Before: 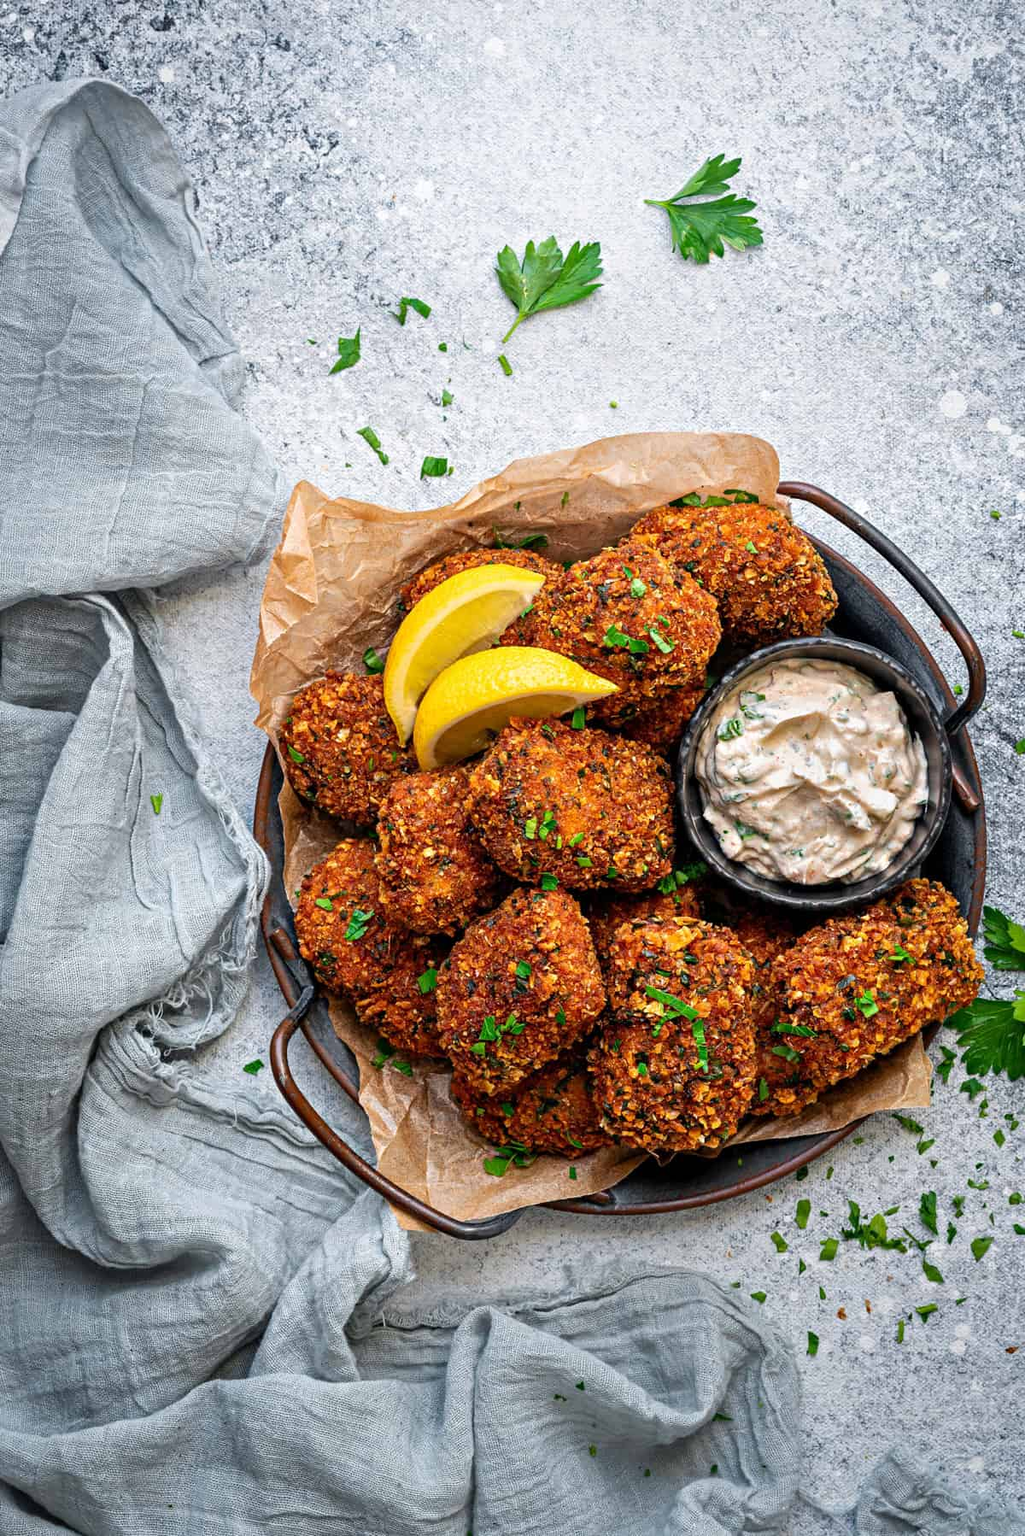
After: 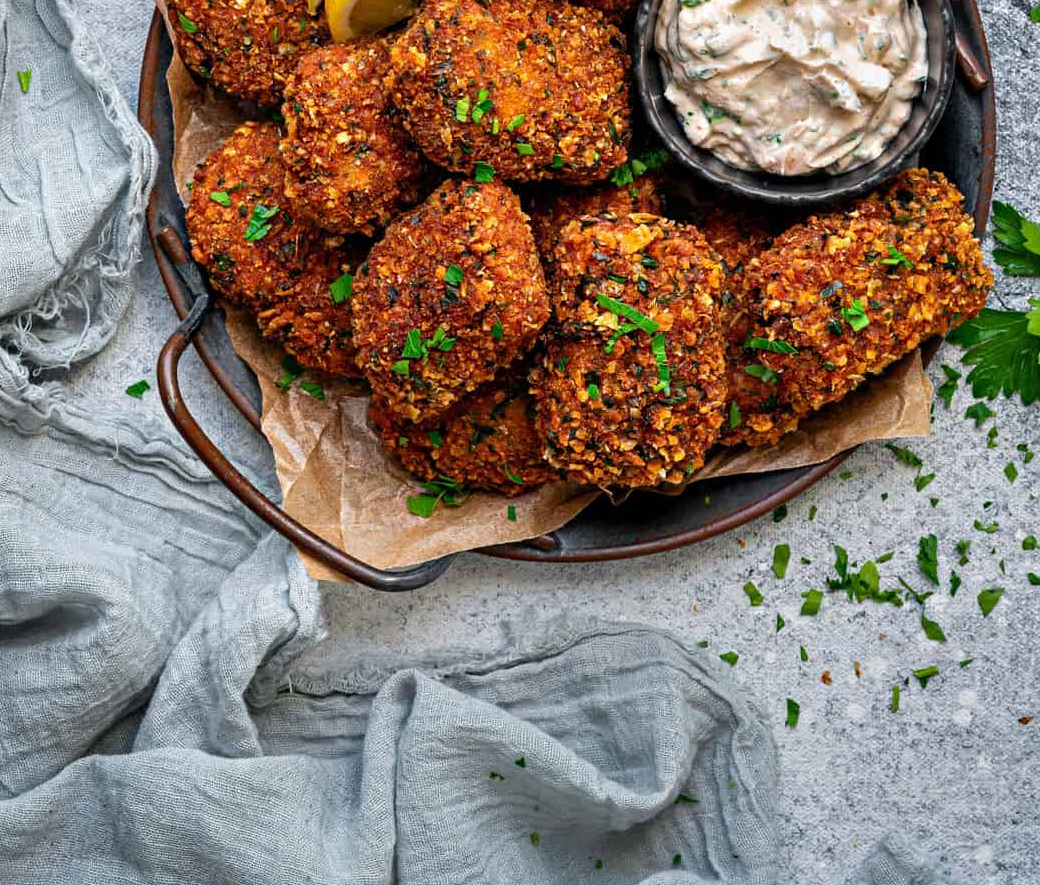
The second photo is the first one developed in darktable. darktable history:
crop and rotate: left 13.306%, top 47.916%, bottom 2.857%
